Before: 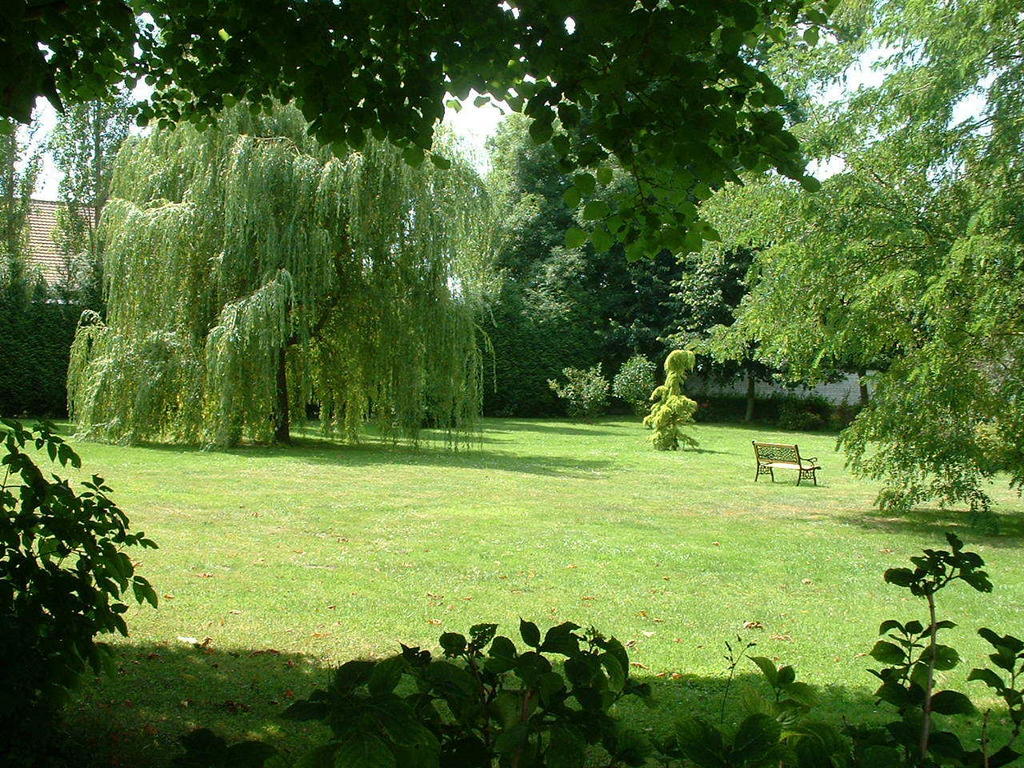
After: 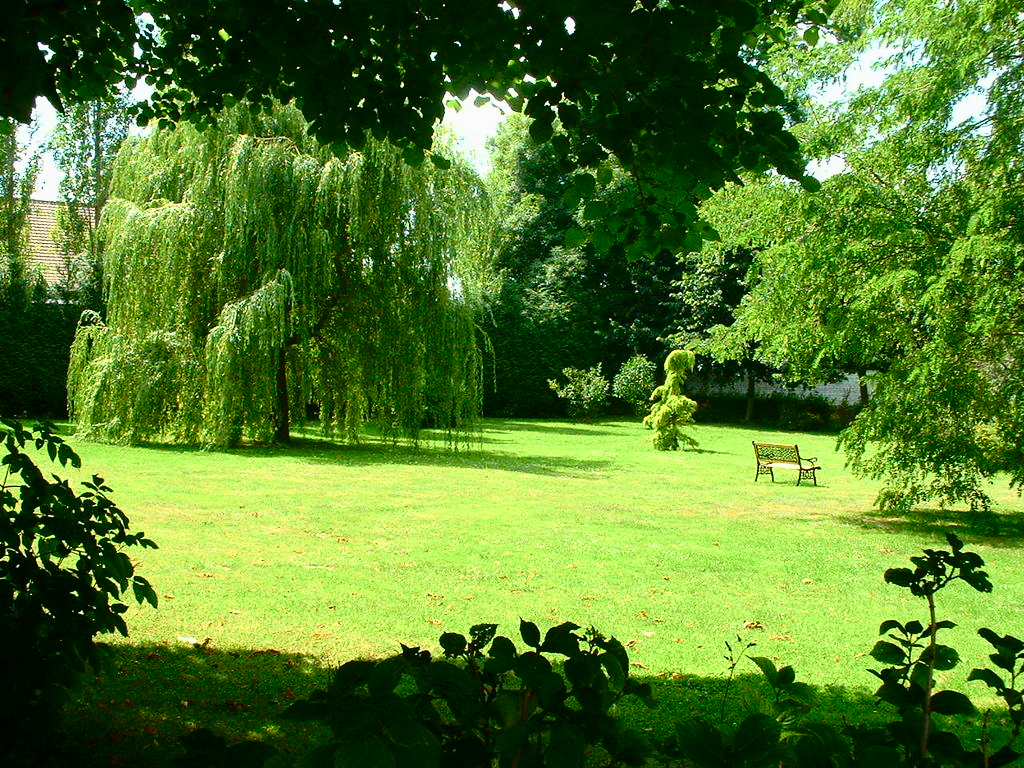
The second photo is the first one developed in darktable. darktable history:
tone curve: curves: ch0 [(0, 0) (0.187, 0.12) (0.384, 0.363) (0.618, 0.698) (0.754, 0.857) (0.875, 0.956) (1, 0.987)]; ch1 [(0, 0) (0.402, 0.36) (0.476, 0.466) (0.501, 0.501) (0.518, 0.514) (0.564, 0.608) (0.614, 0.664) (0.692, 0.744) (1, 1)]; ch2 [(0, 0) (0.435, 0.412) (0.483, 0.481) (0.503, 0.503) (0.522, 0.535) (0.563, 0.601) (0.627, 0.699) (0.699, 0.753) (0.997, 0.858)], color space Lab, independent channels
